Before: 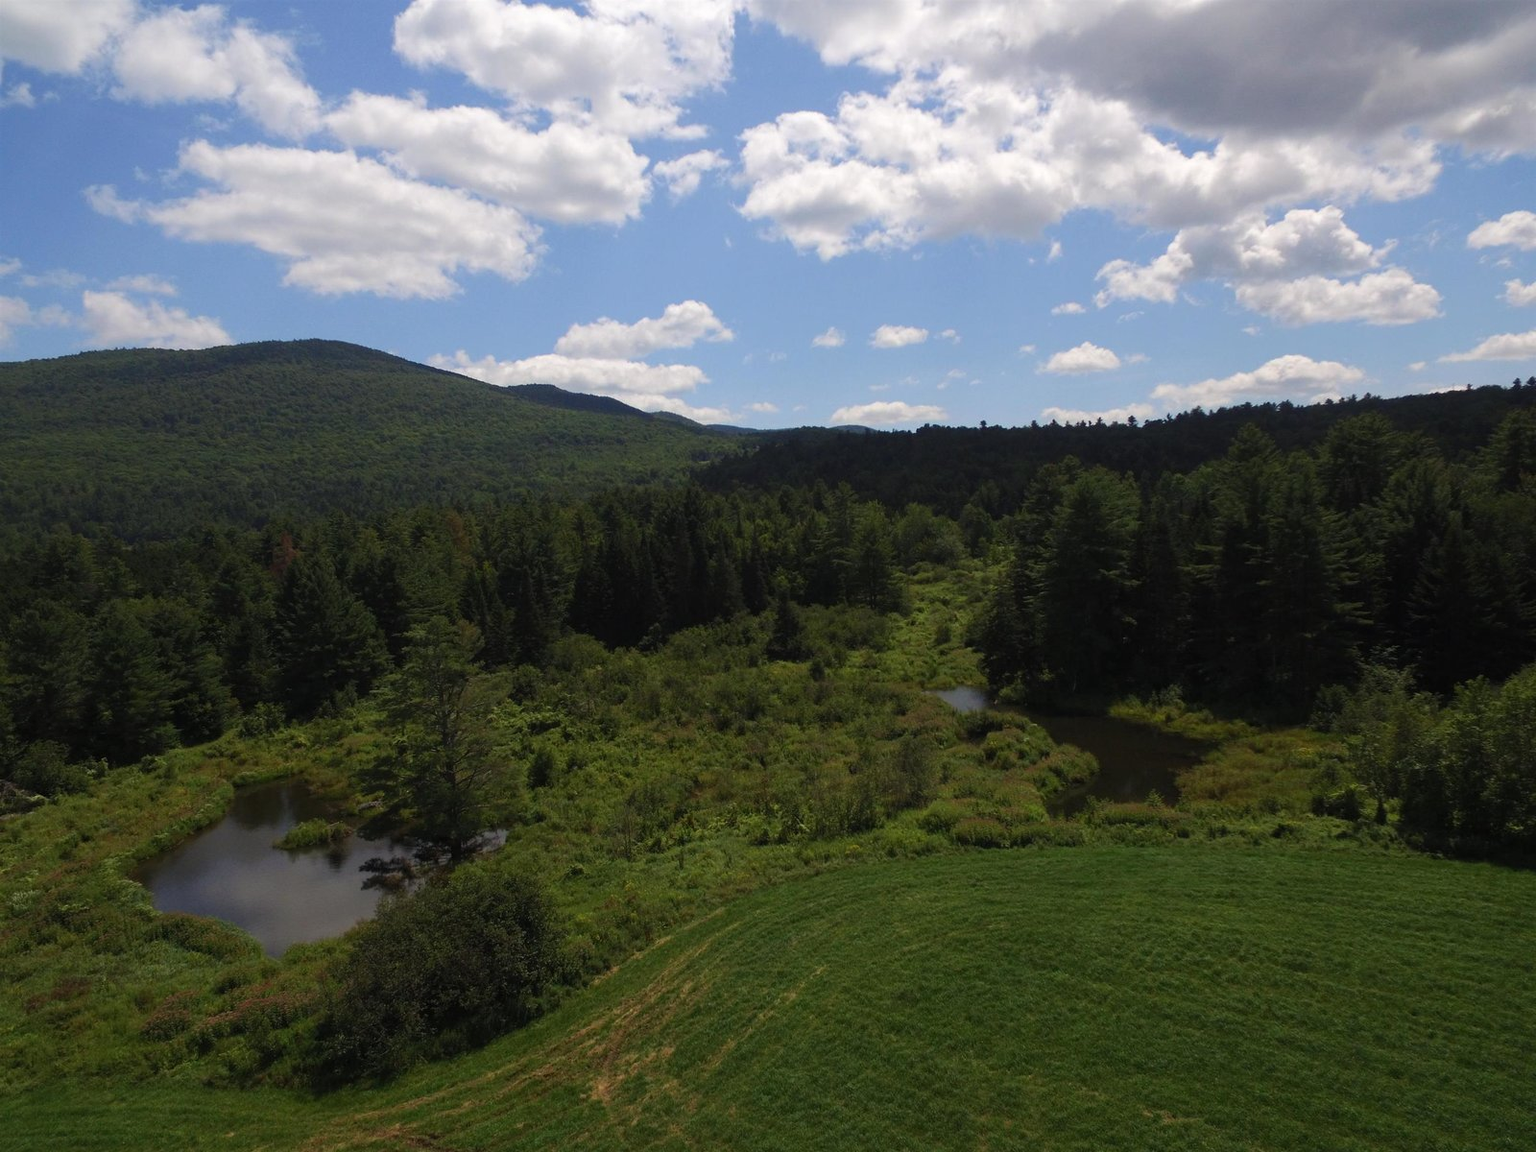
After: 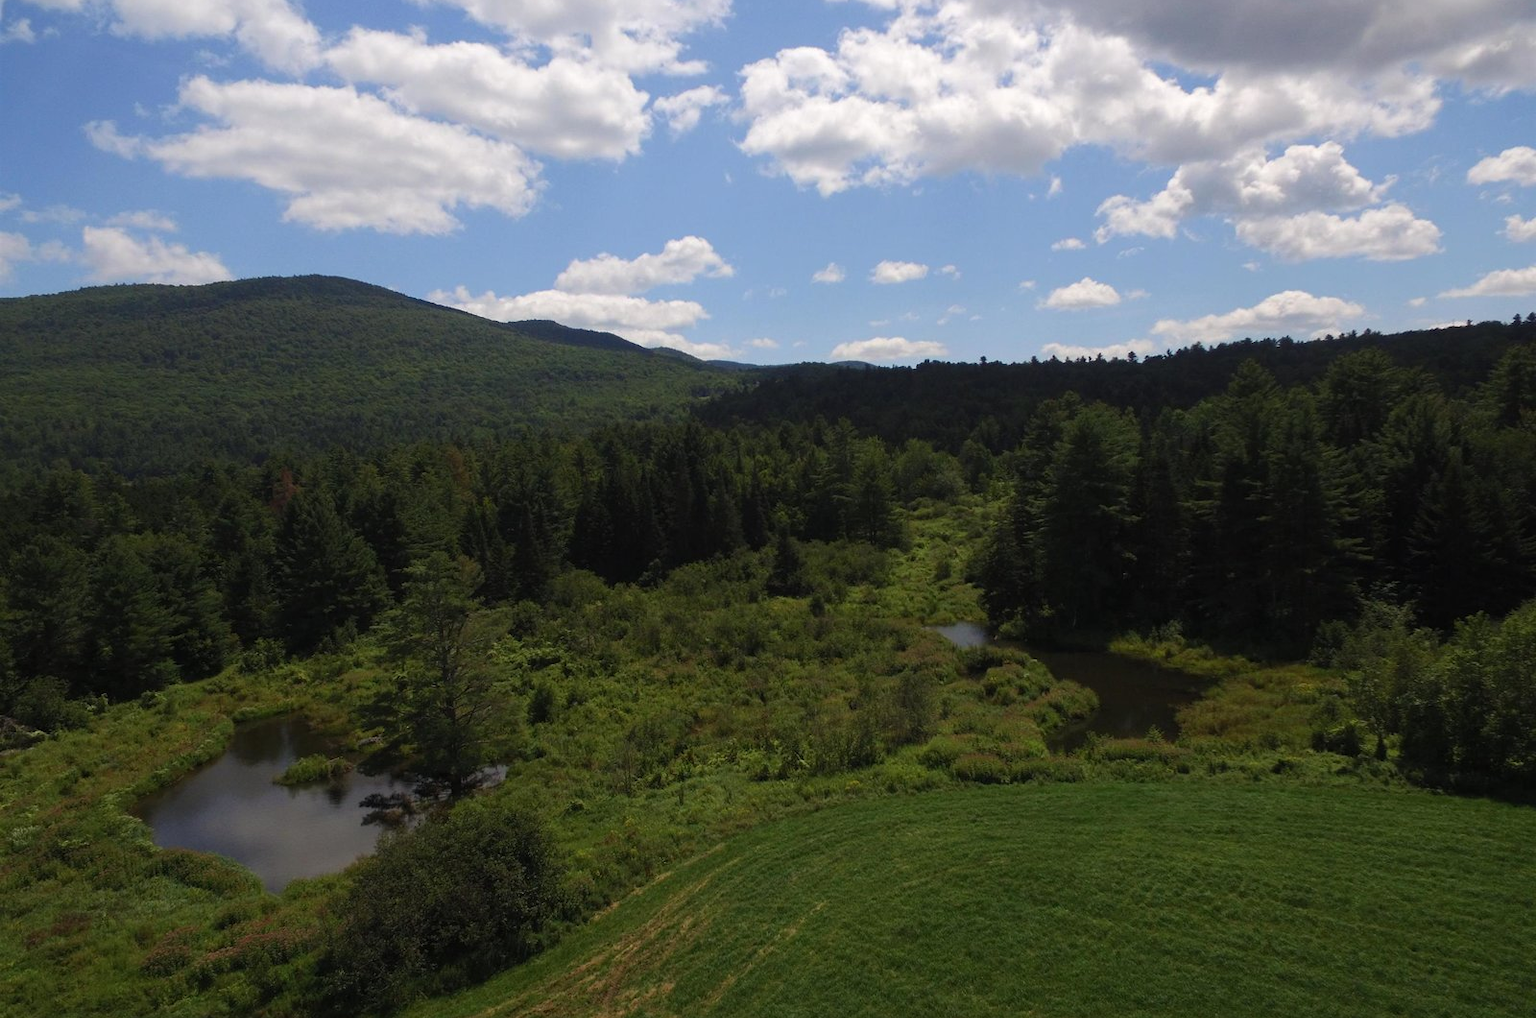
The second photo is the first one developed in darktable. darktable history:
crop and rotate: top 5.614%, bottom 5.93%
